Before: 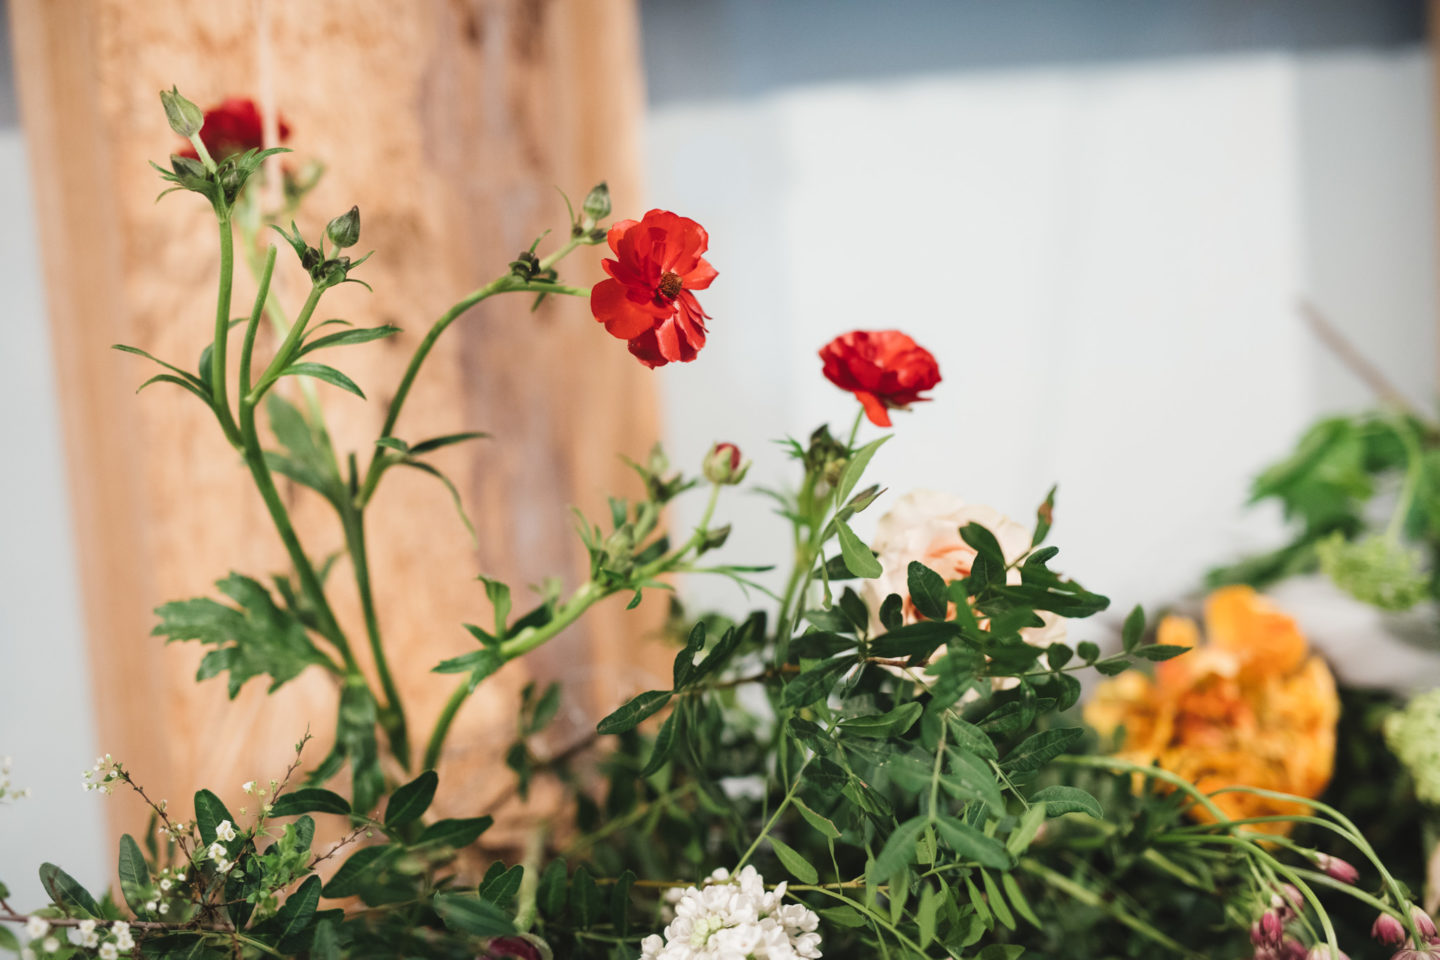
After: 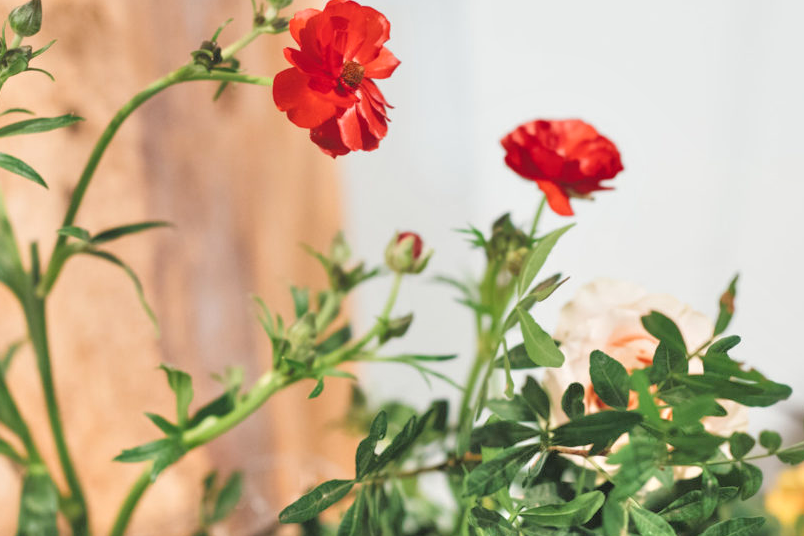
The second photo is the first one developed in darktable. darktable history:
tone equalizer: -7 EV 0.15 EV, -6 EV 0.6 EV, -5 EV 1.15 EV, -4 EV 1.33 EV, -3 EV 1.15 EV, -2 EV 0.6 EV, -1 EV 0.15 EV, mask exposure compensation -0.5 EV
crop and rotate: left 22.13%, top 22.054%, right 22.026%, bottom 22.102%
